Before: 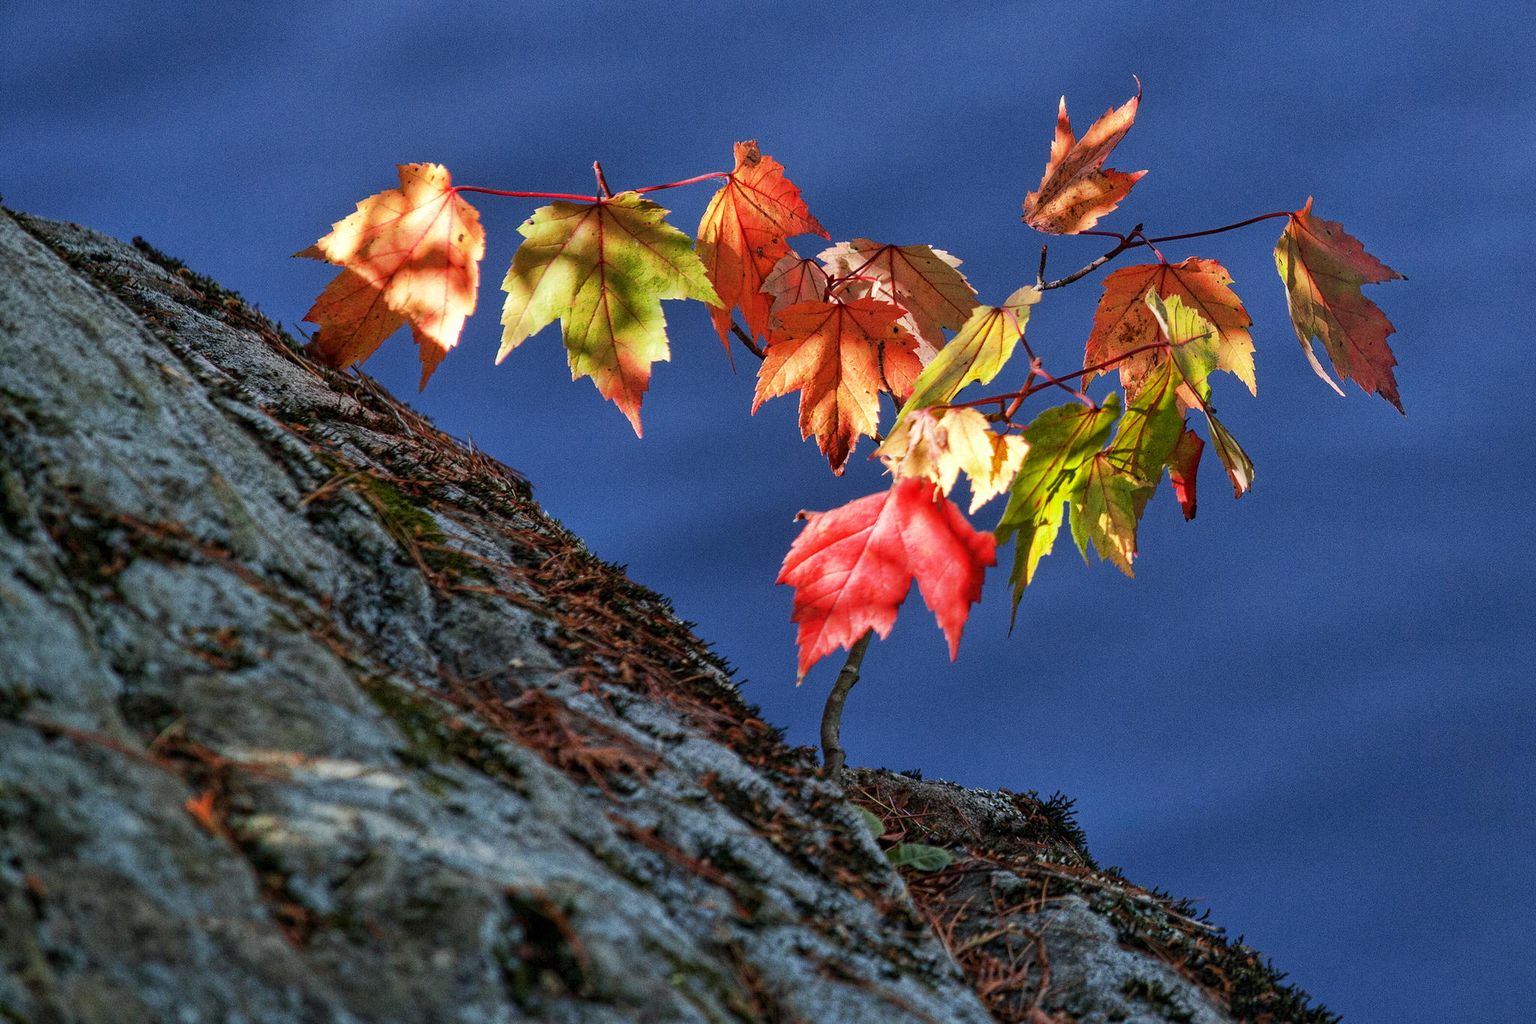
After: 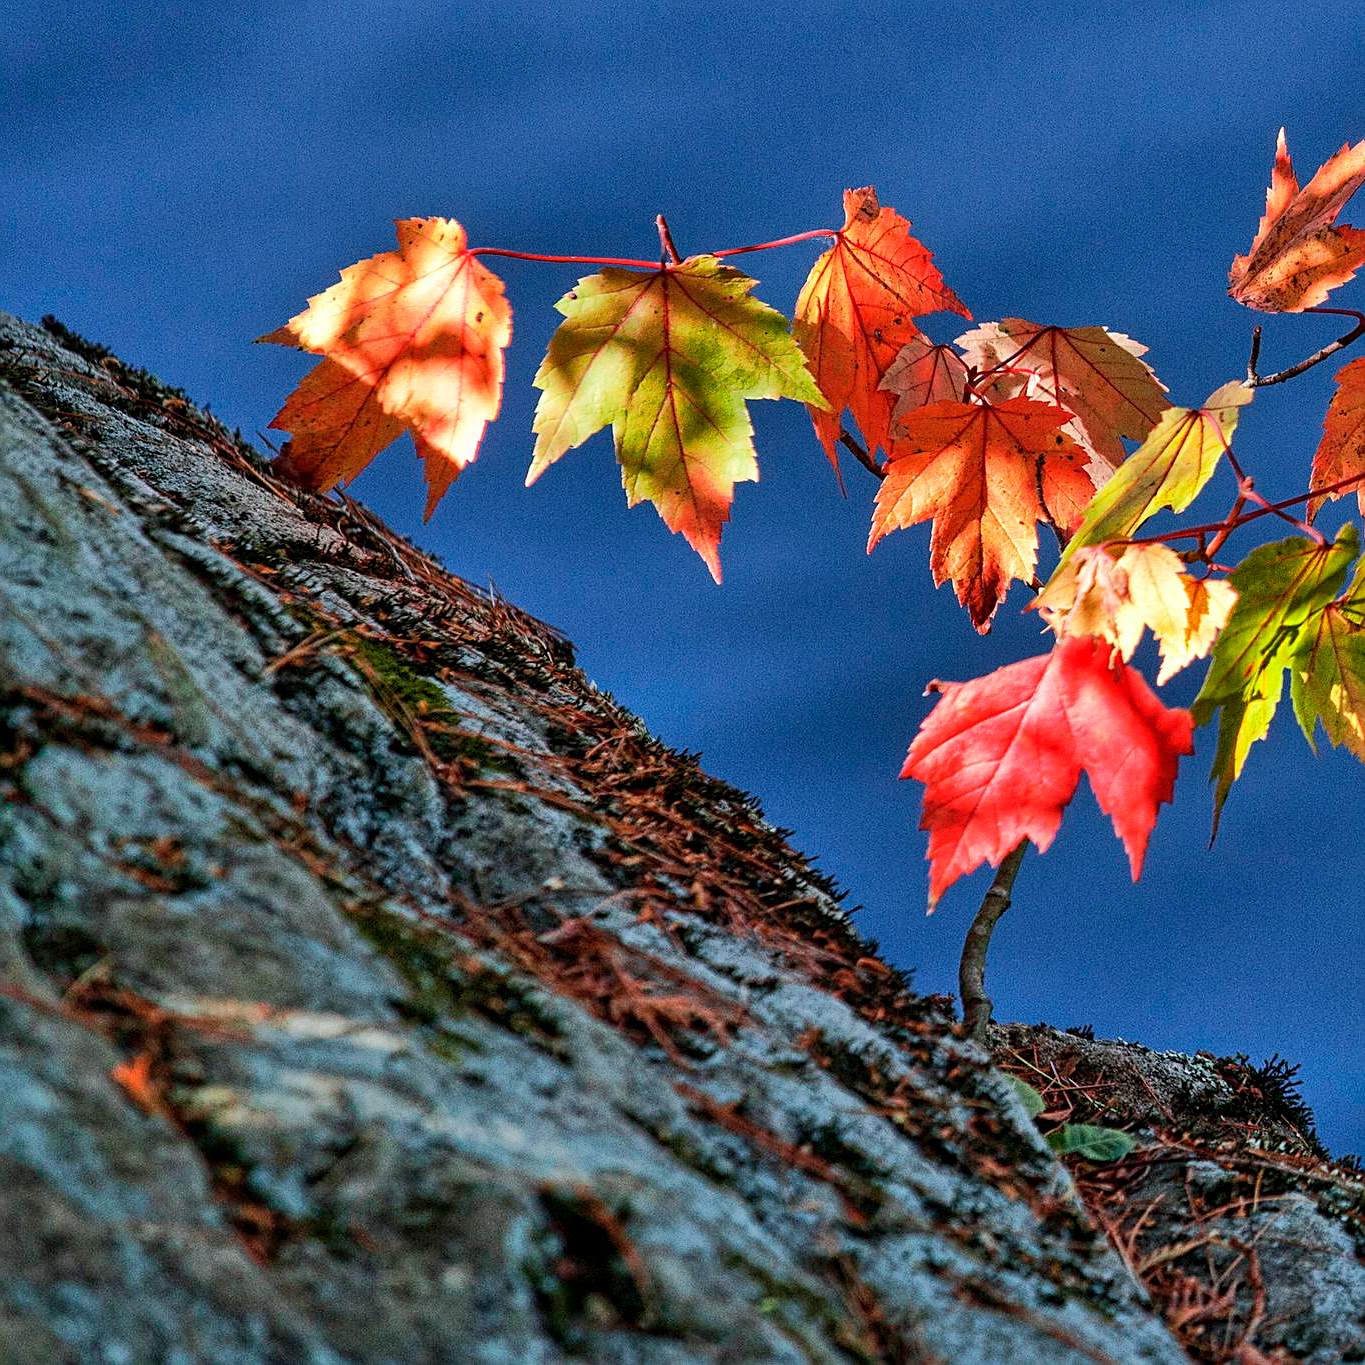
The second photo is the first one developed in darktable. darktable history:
sharpen: radius 1.967
shadows and highlights: soften with gaussian
crop and rotate: left 6.617%, right 26.717%
